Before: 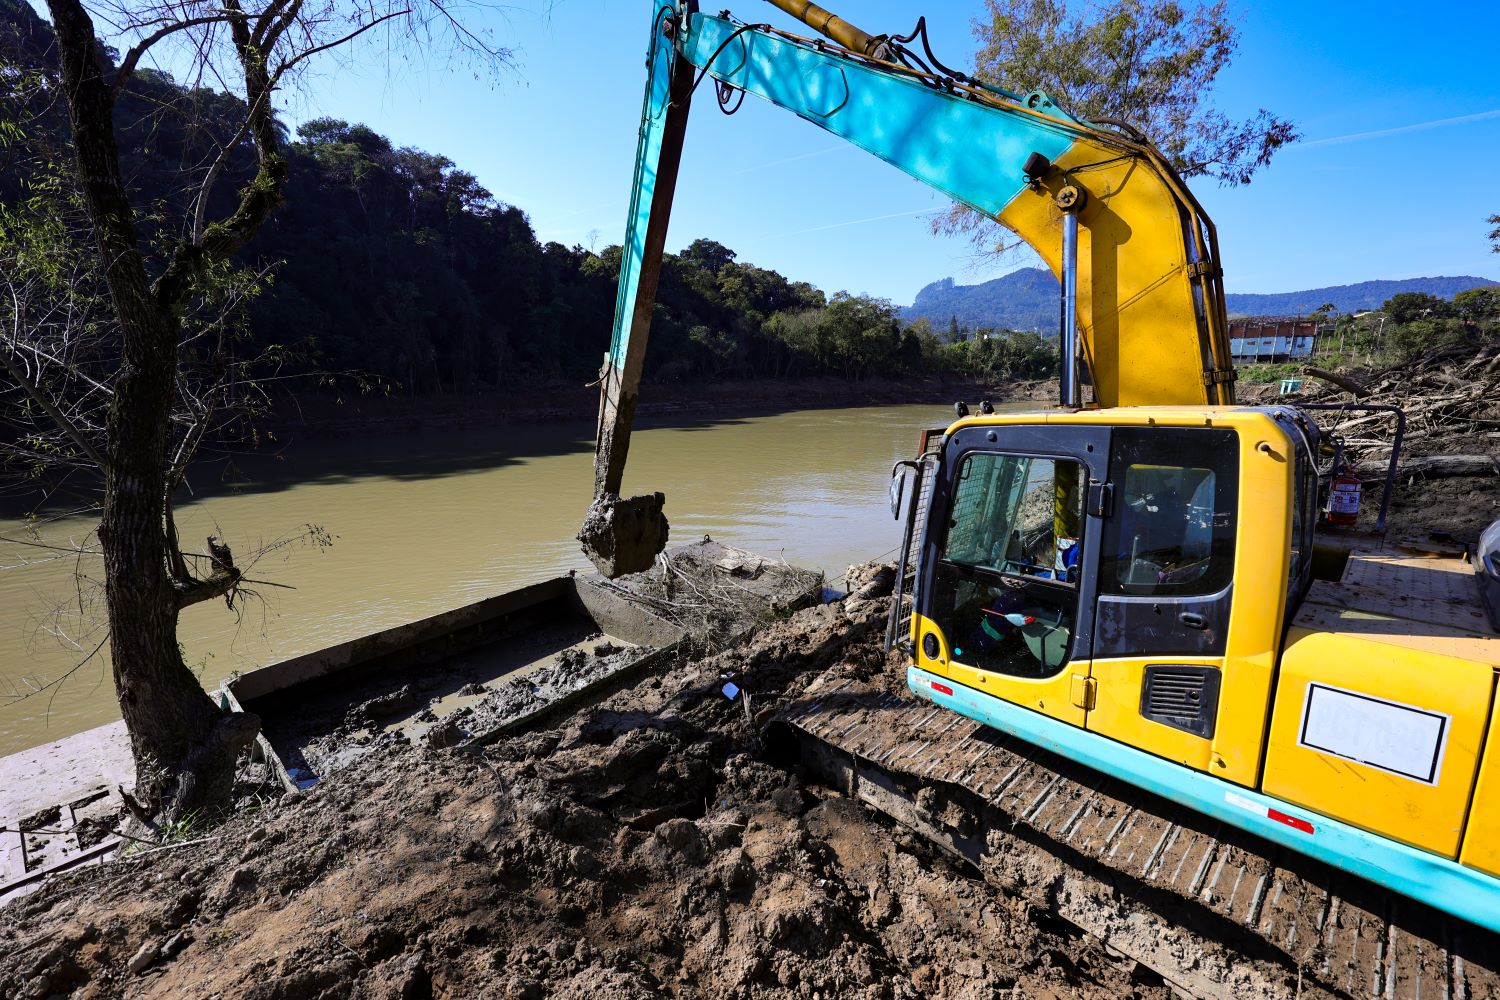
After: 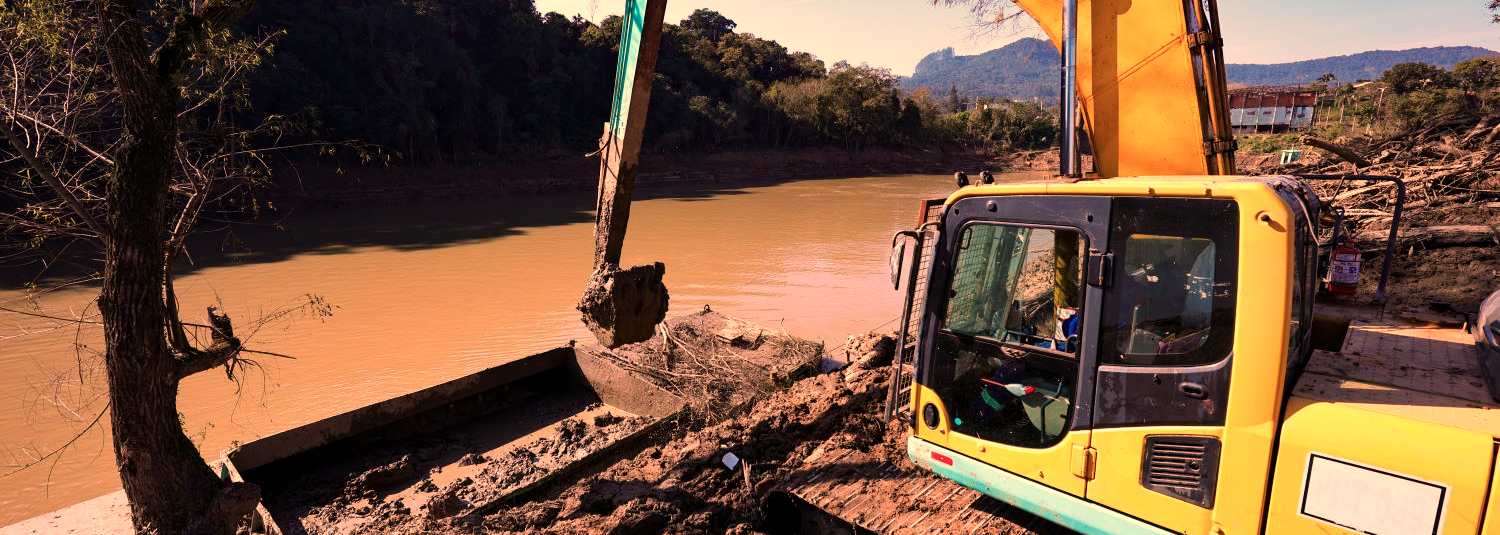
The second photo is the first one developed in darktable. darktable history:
color calibration: illuminant custom, x 0.363, y 0.385, temperature 4528.03 K
white balance: red 1.467, blue 0.684
crop and rotate: top 23.043%, bottom 23.437%
